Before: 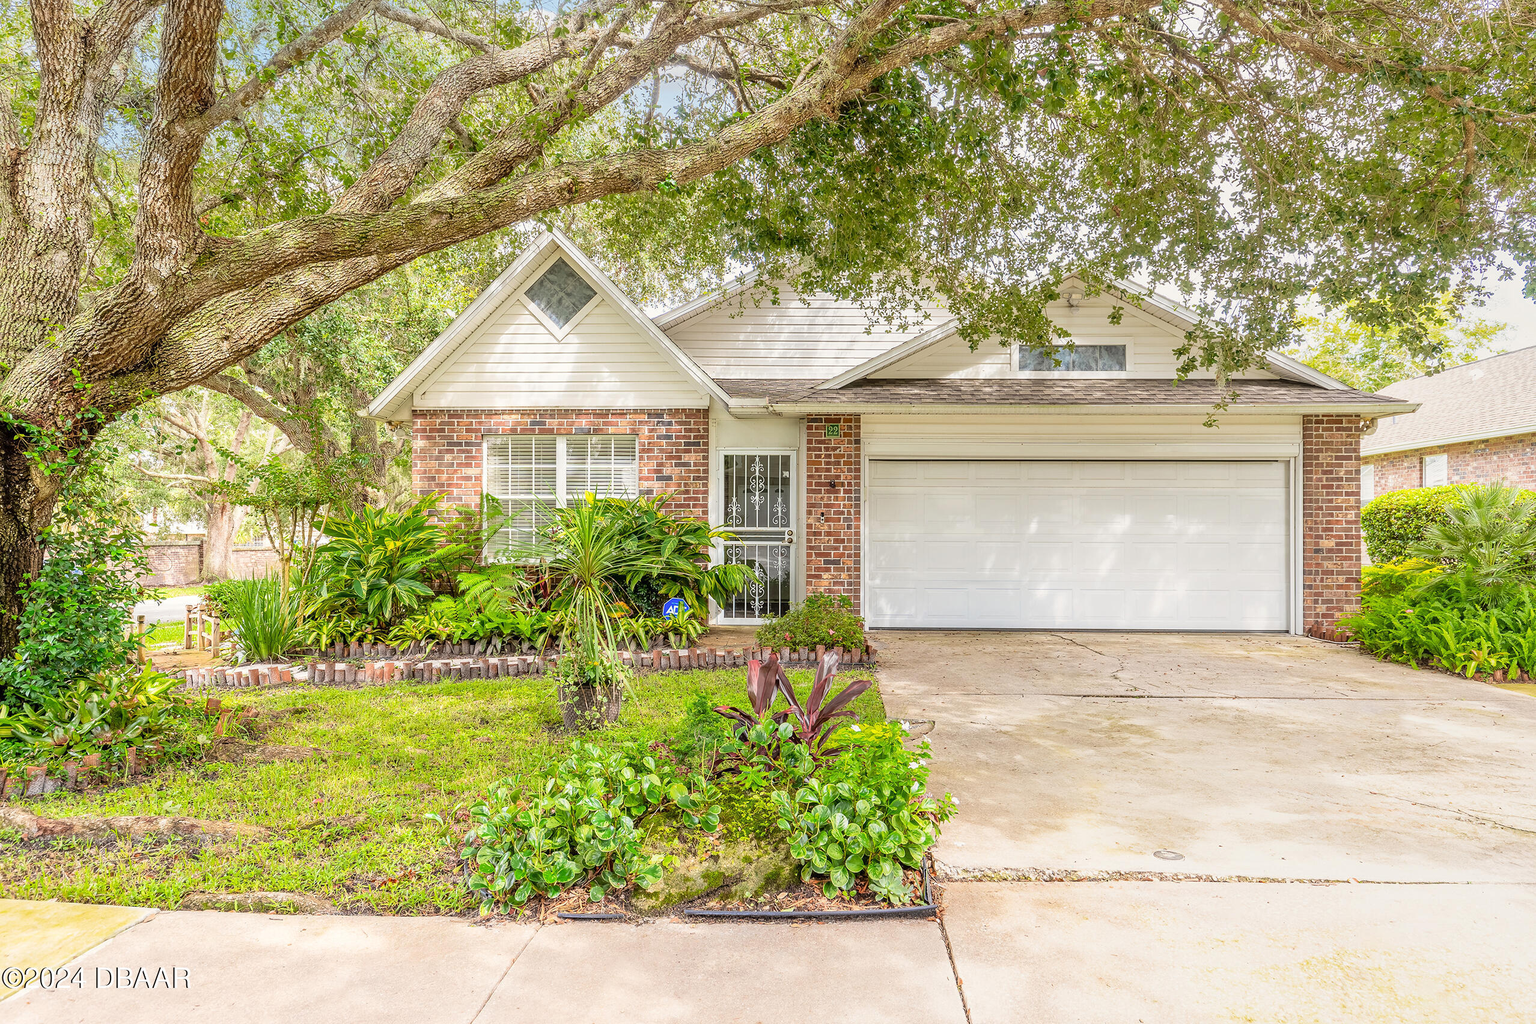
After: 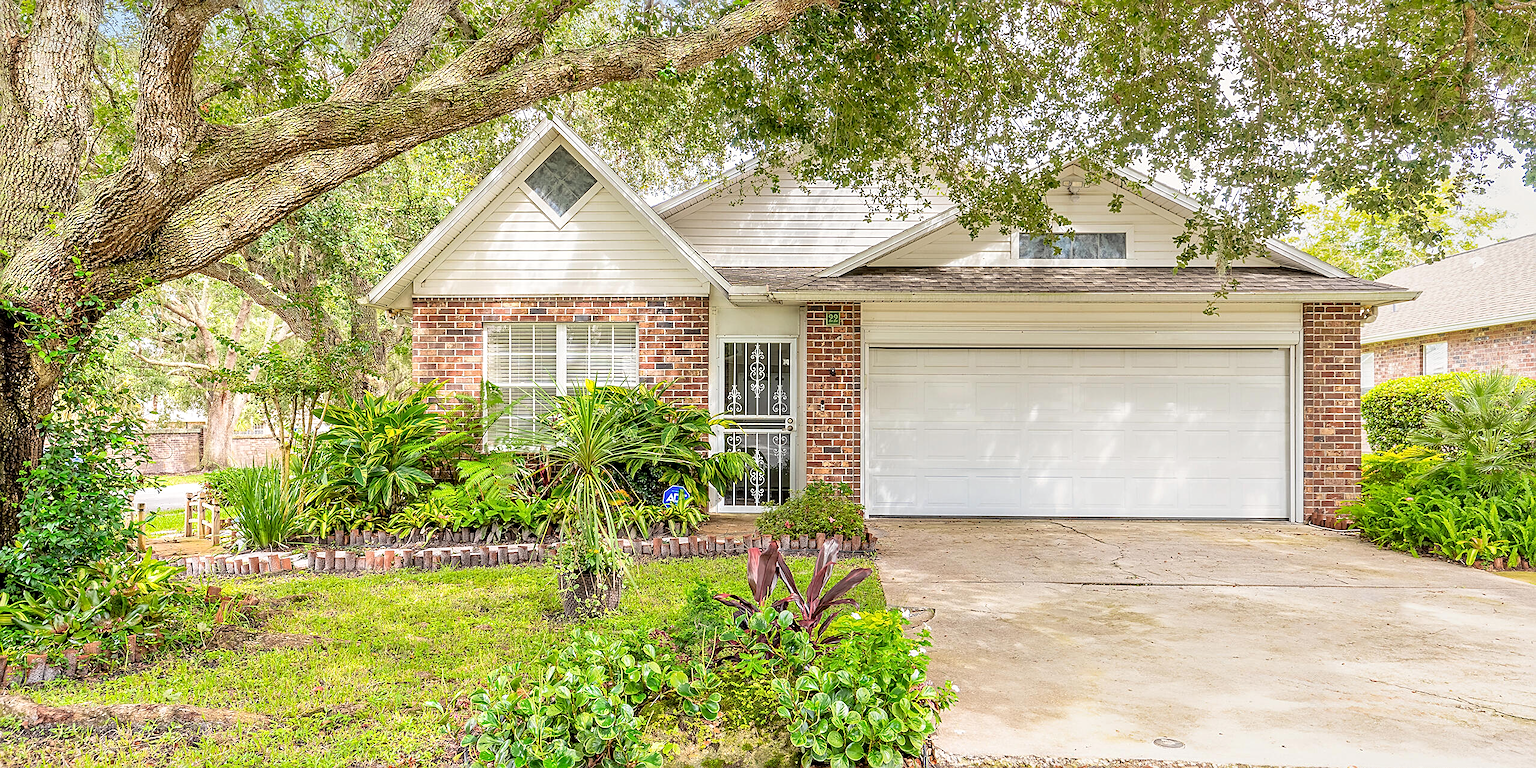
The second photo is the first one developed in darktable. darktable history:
crop: top 11.018%, bottom 13.928%
sharpen: on, module defaults
contrast equalizer: octaves 7, y [[0.528, 0.548, 0.563, 0.562, 0.546, 0.526], [0.55 ×6], [0 ×6], [0 ×6], [0 ×6]], mix 0.316
